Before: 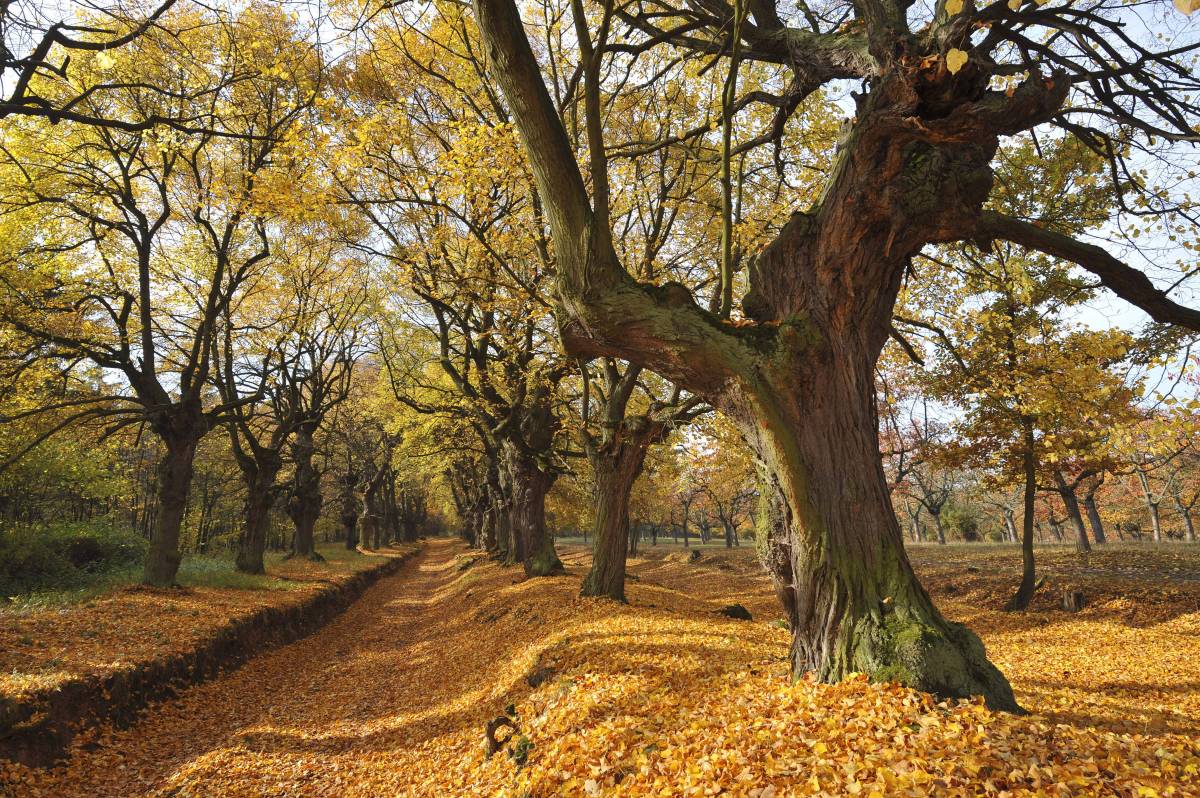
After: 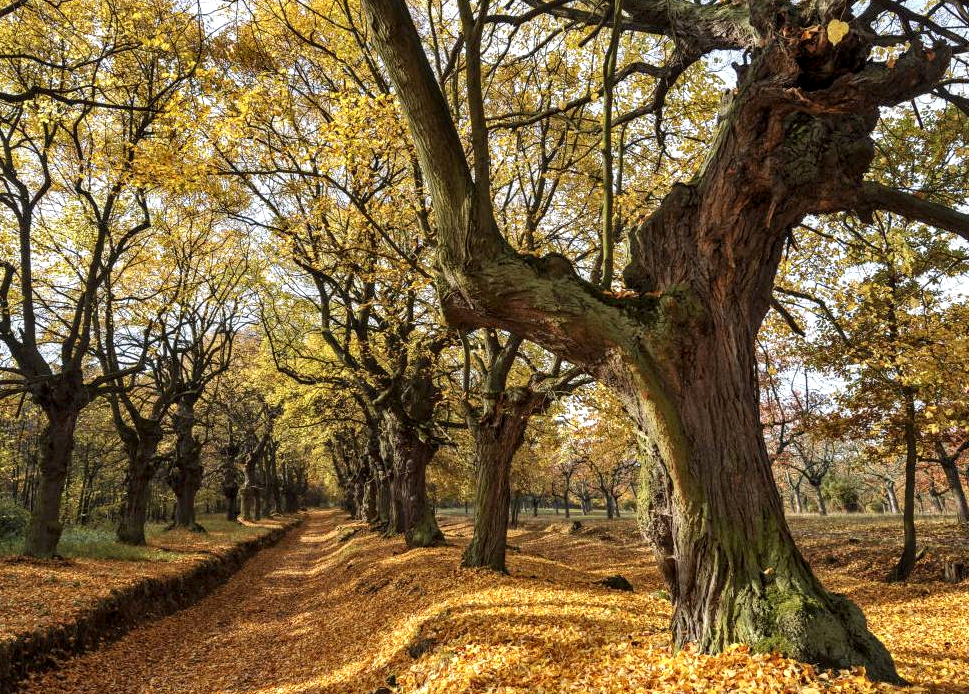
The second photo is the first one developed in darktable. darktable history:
haze removal: compatibility mode true, adaptive false
local contrast: detail 150%
tone equalizer: on, module defaults
crop: left 9.983%, top 3.641%, right 9.203%, bottom 9.384%
